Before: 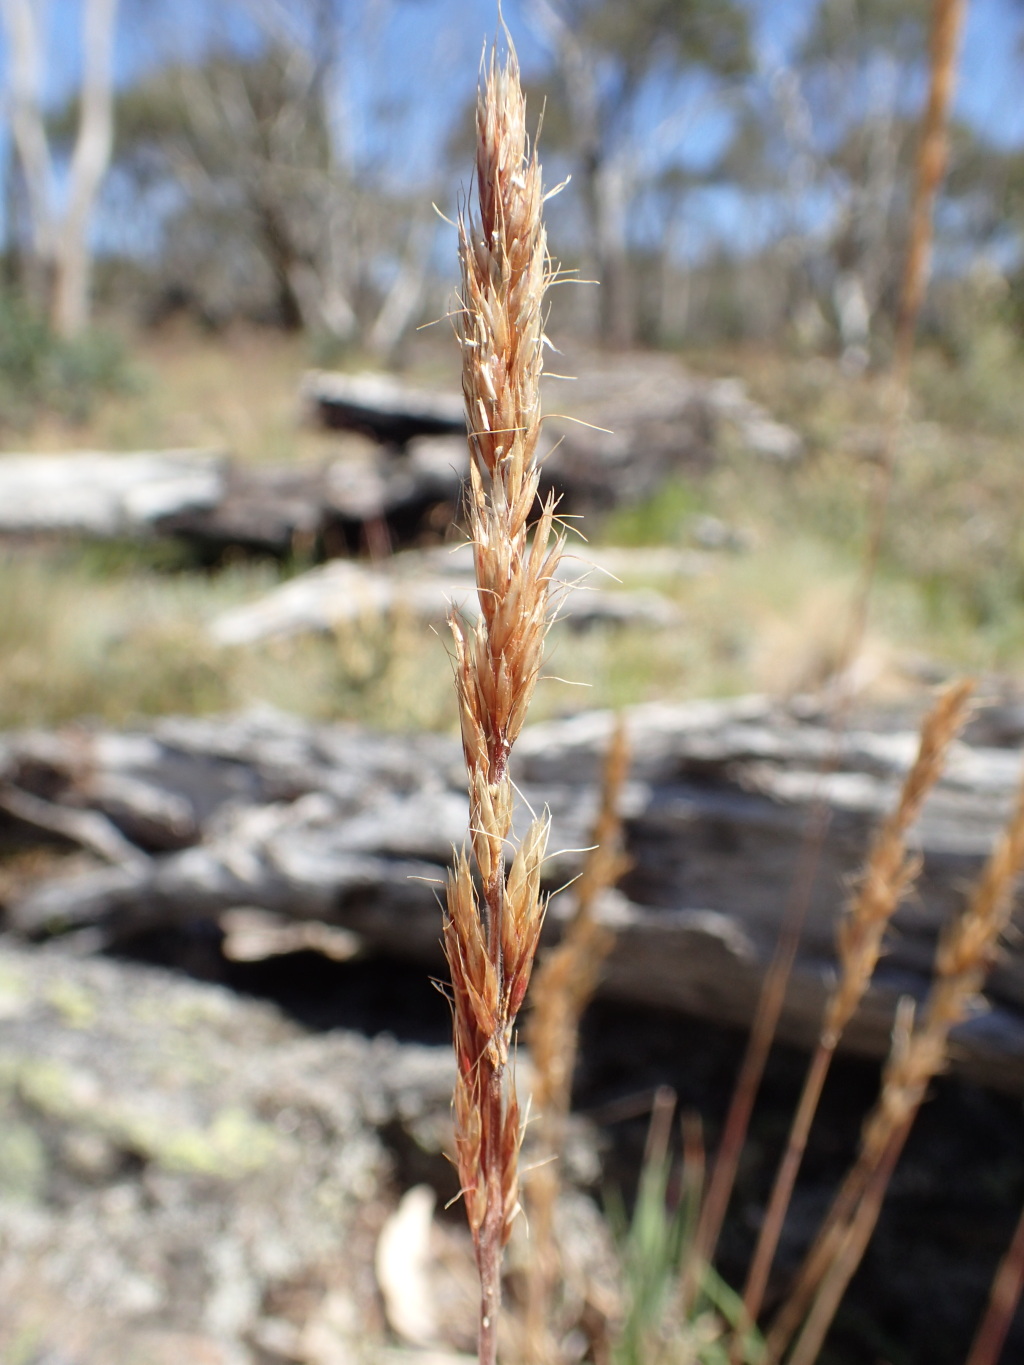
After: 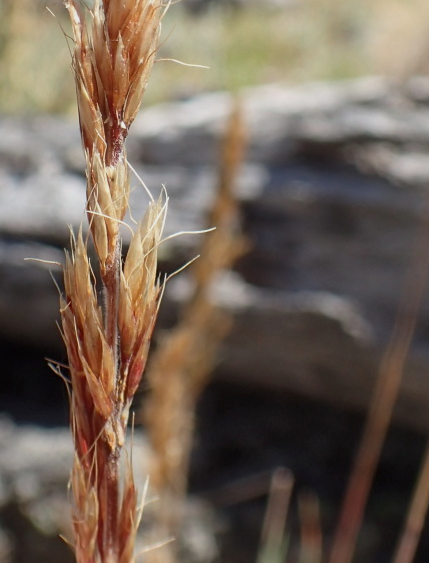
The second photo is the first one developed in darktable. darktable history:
tone equalizer: -8 EV 0.228 EV, -7 EV 0.45 EV, -6 EV 0.454 EV, -5 EV 0.221 EV, -3 EV -0.28 EV, -2 EV -0.414 EV, -1 EV -0.396 EV, +0 EV -0.27 EV
crop: left 37.453%, top 45.29%, right 20.624%, bottom 13.453%
